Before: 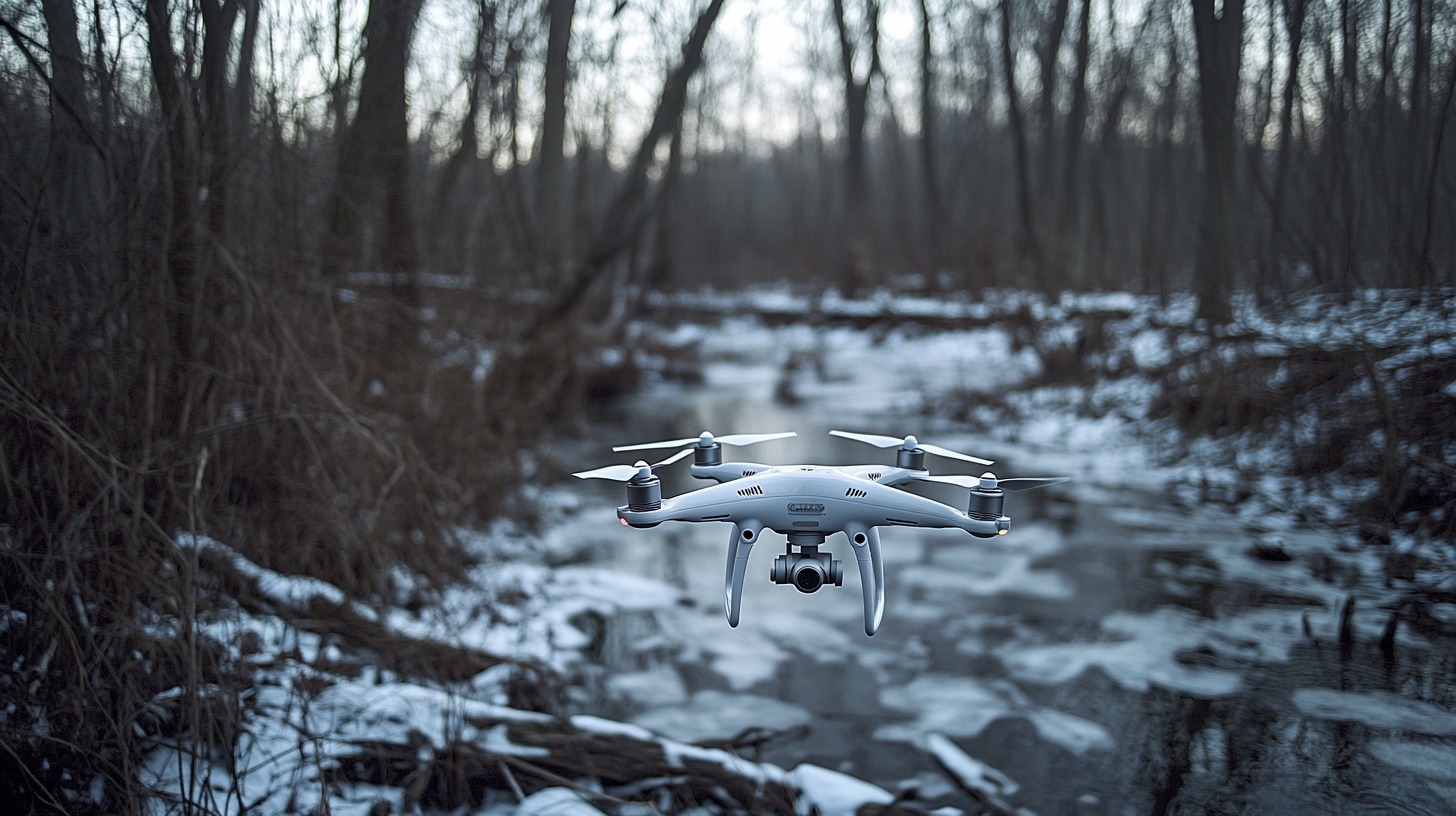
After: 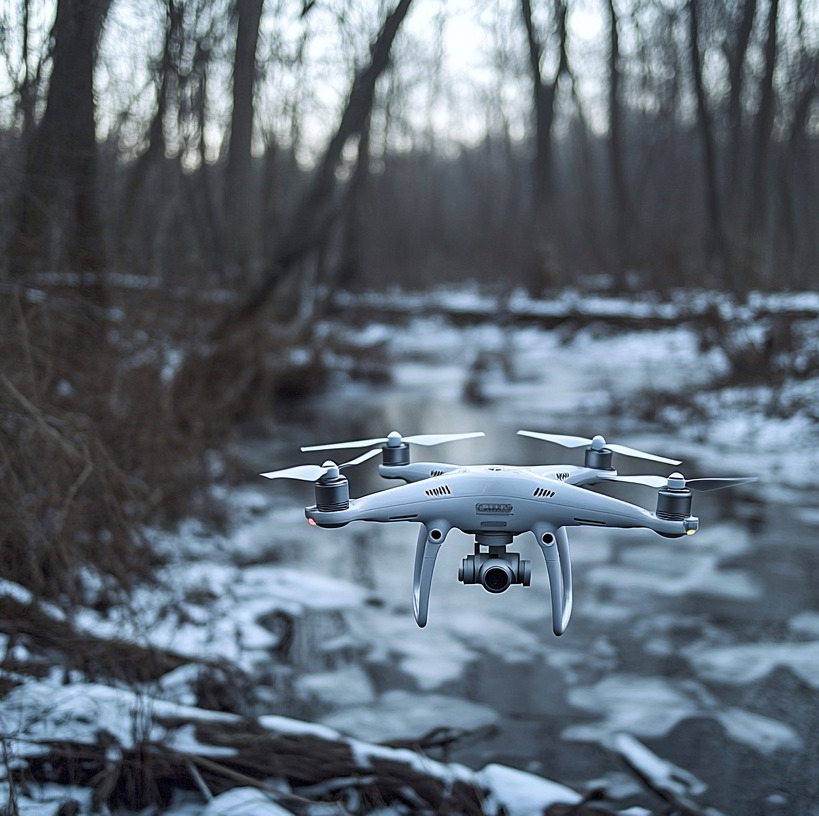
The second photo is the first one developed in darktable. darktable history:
white balance: red 0.982, blue 1.018
crop: left 21.496%, right 22.254%
